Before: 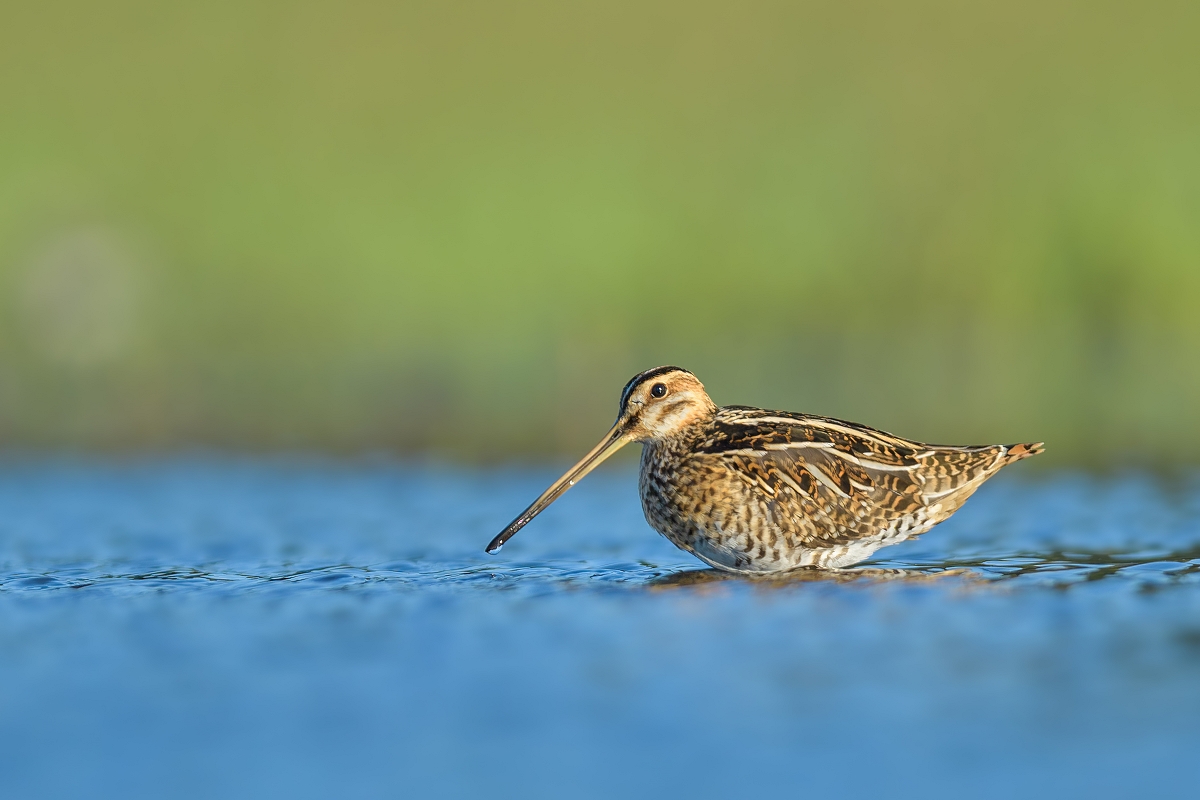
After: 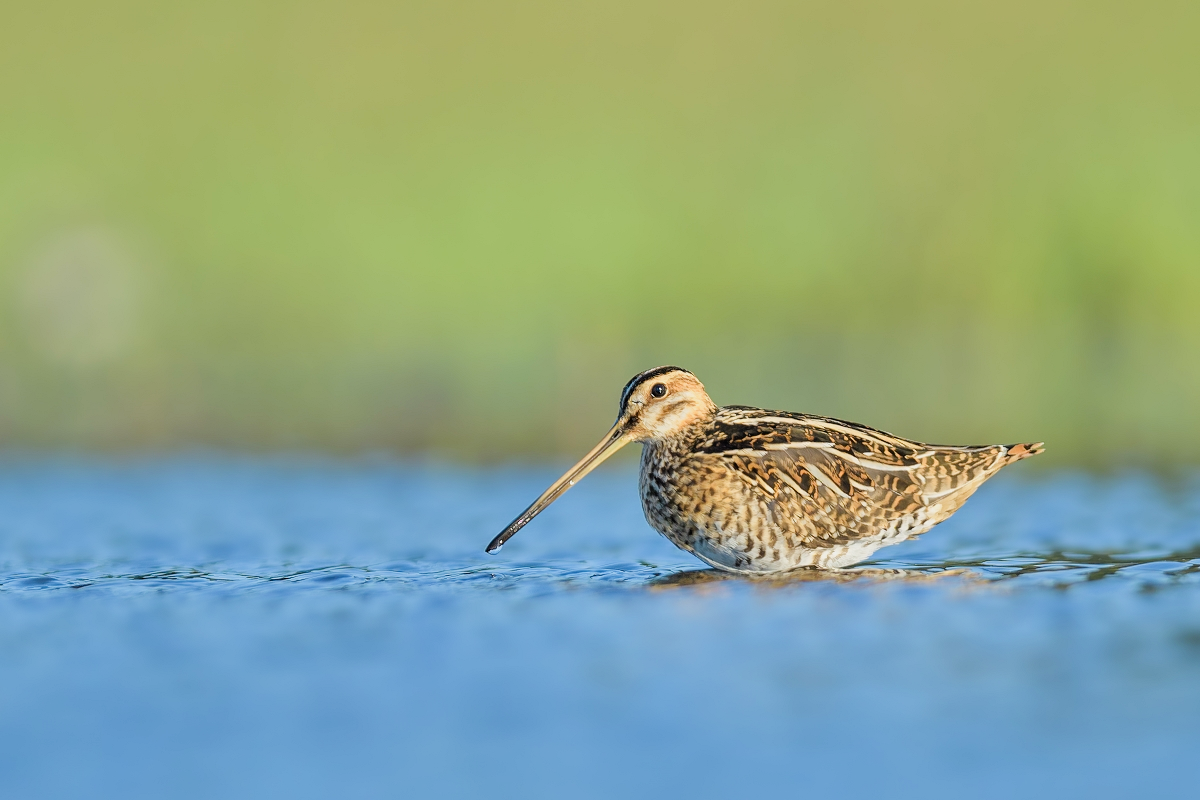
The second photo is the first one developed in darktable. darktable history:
exposure: exposure 0.6 EV, compensate highlight preservation false
filmic rgb: hardness 4.17
